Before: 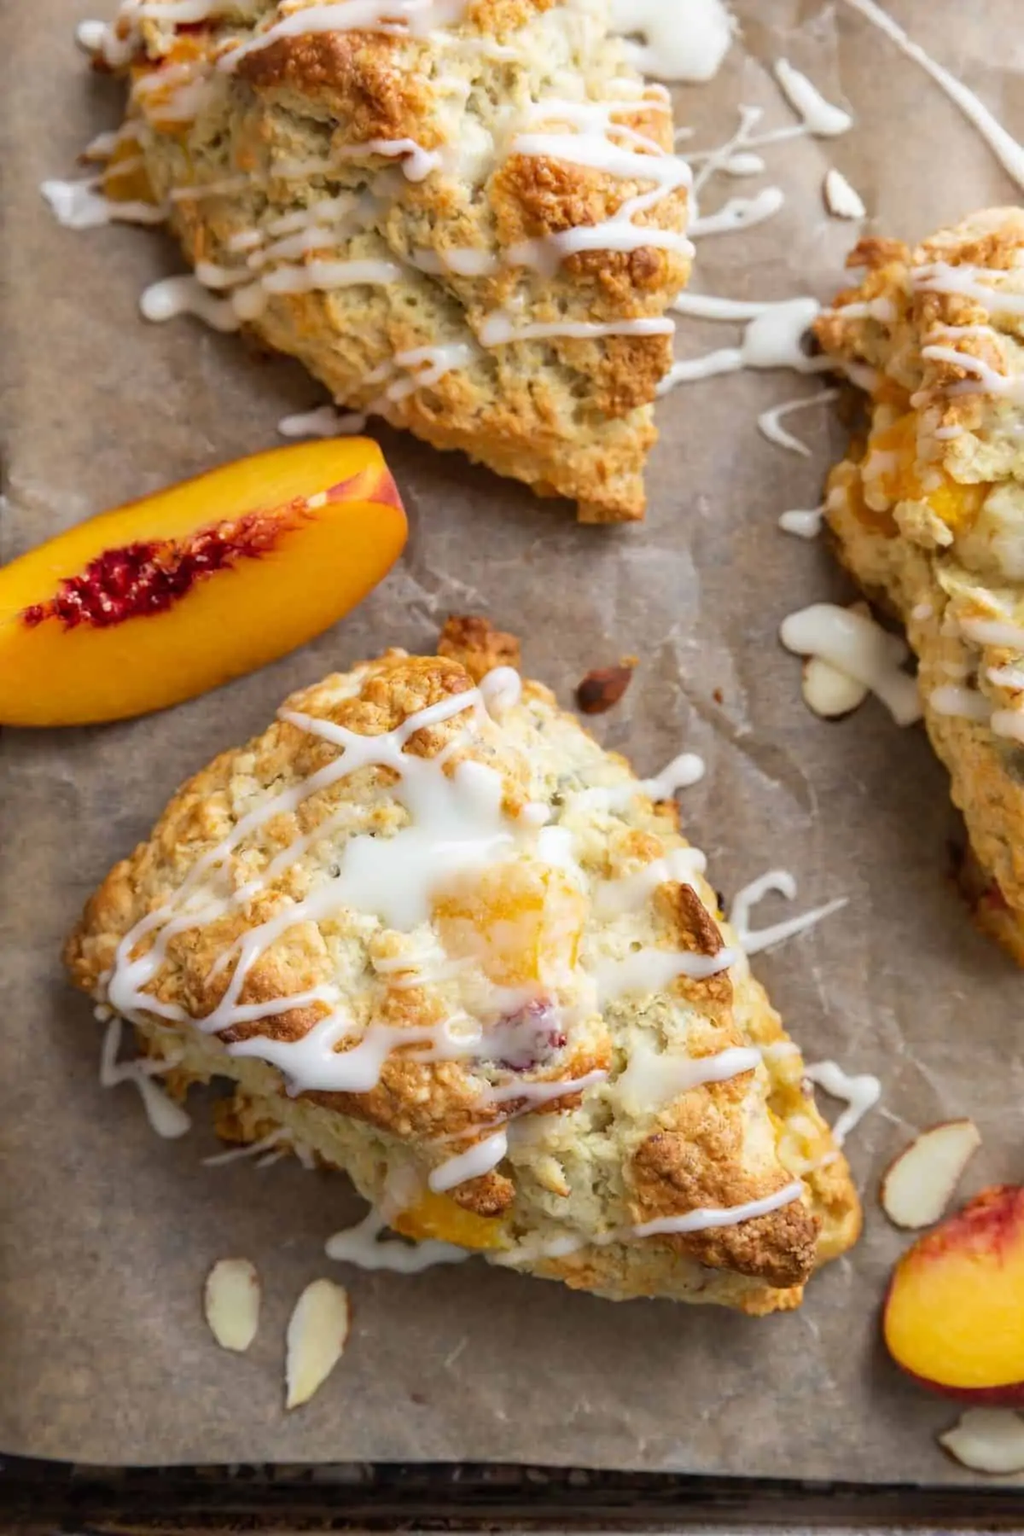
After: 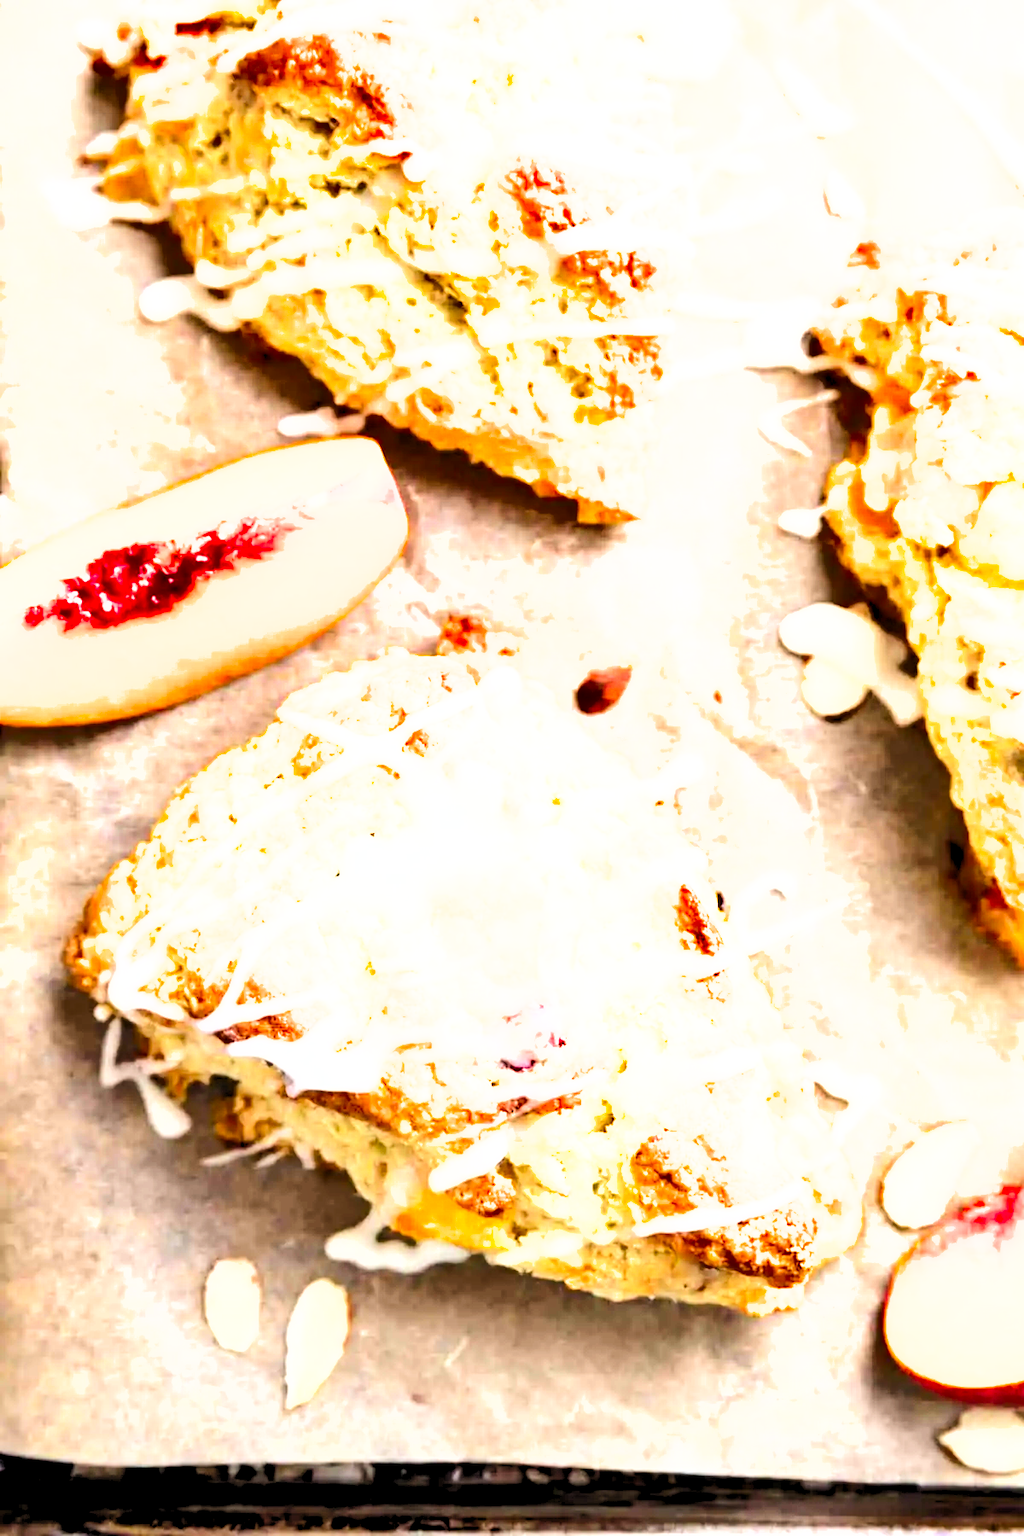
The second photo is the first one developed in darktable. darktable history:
filmic rgb: black relative exposure -5.03 EV, white relative exposure 3.99 EV, hardness 2.9, contrast 1.393, highlights saturation mix -30.07%
levels: levels [0.036, 0.364, 0.827]
shadows and highlights: low approximation 0.01, soften with gaussian
exposure: black level correction 0, exposure 1.671 EV, compensate highlight preservation false
